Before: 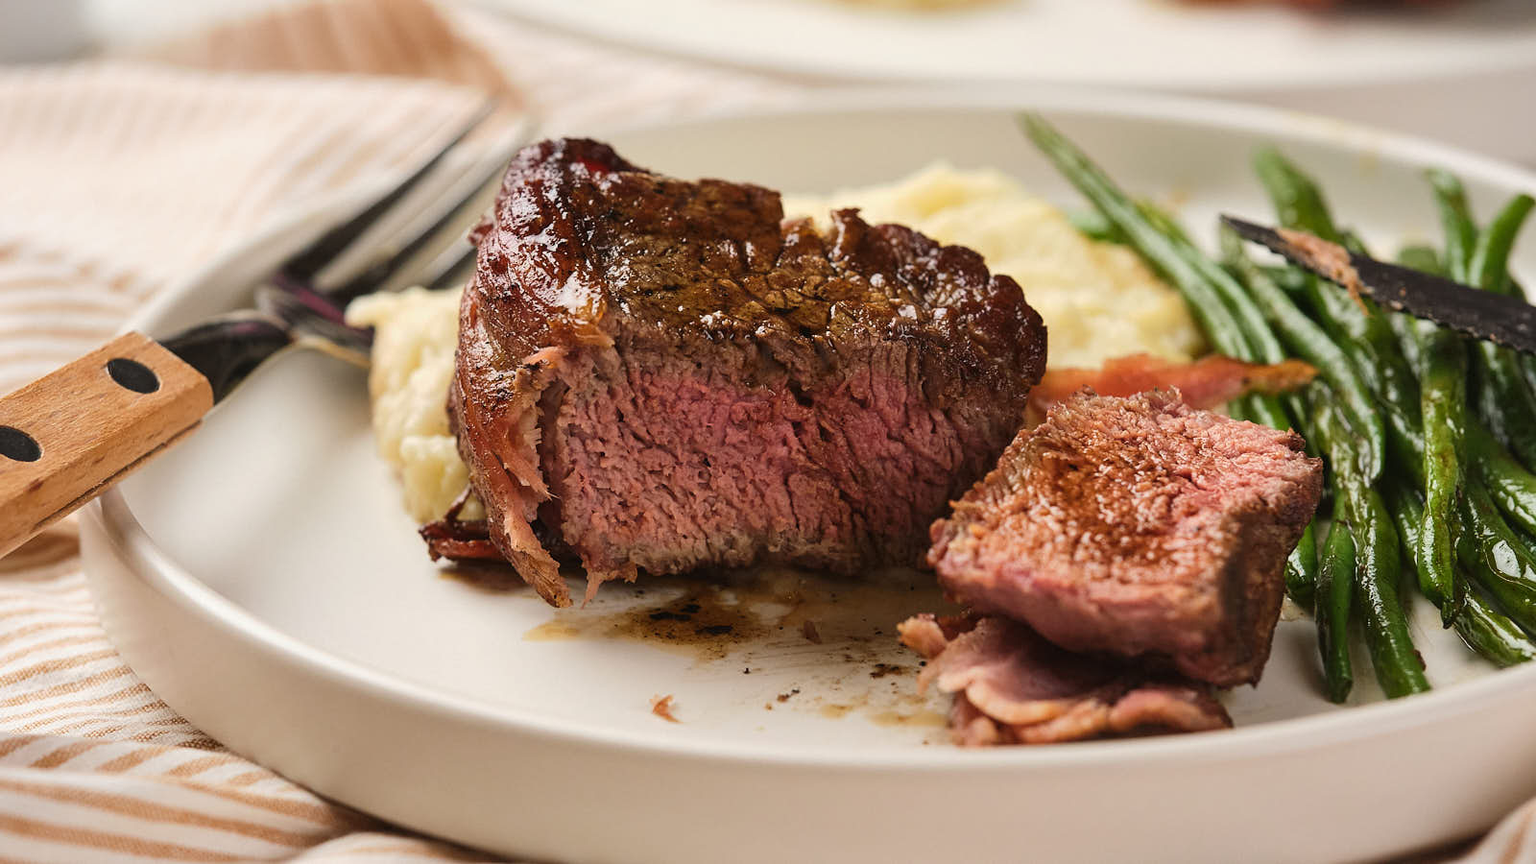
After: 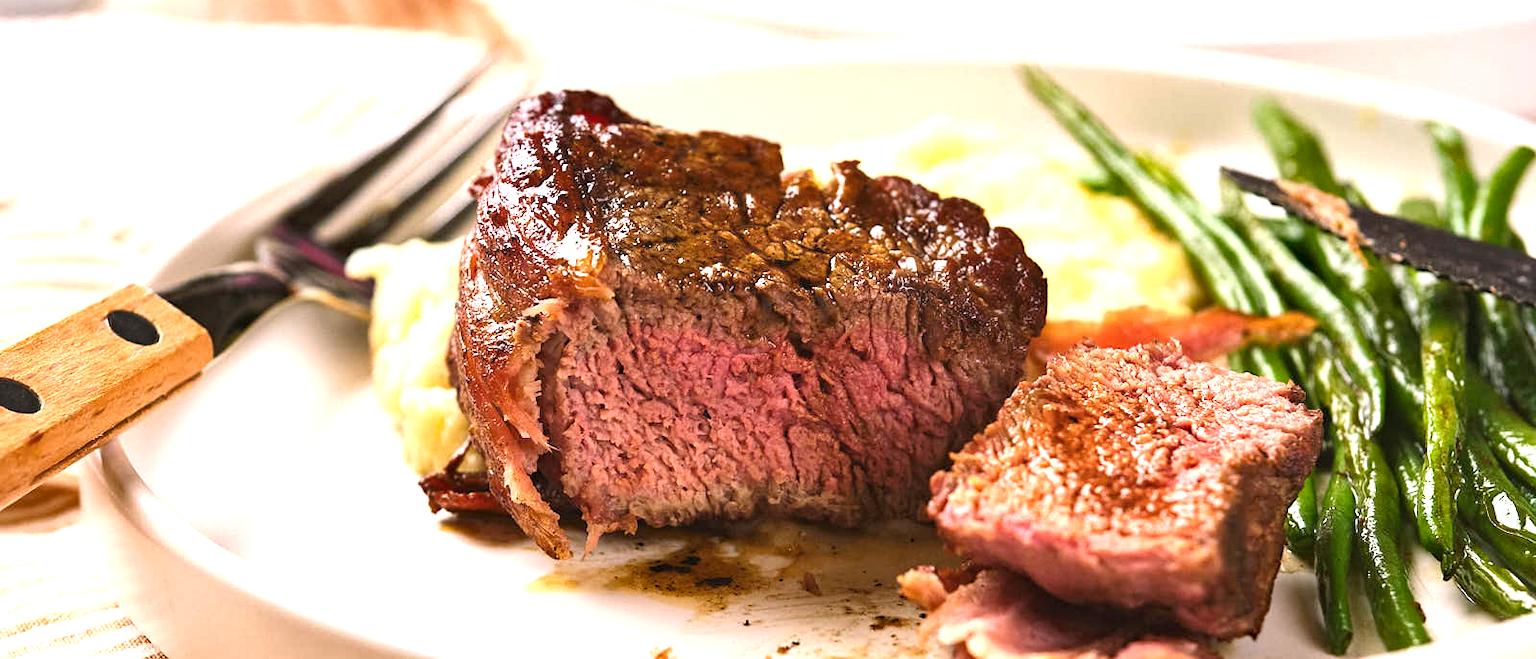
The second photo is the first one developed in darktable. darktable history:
color balance rgb: highlights gain › chroma 2.002%, highlights gain › hue 291.62°, linear chroma grading › global chroma 0.65%, perceptual saturation grading › global saturation 0.066%, global vibrance 20%
shadows and highlights: shadows 36.37, highlights -27.72, soften with gaussian
crop: top 5.578%, bottom 18.068%
haze removal: adaptive false
exposure: exposure 1.142 EV, compensate exposure bias true, compensate highlight preservation false
